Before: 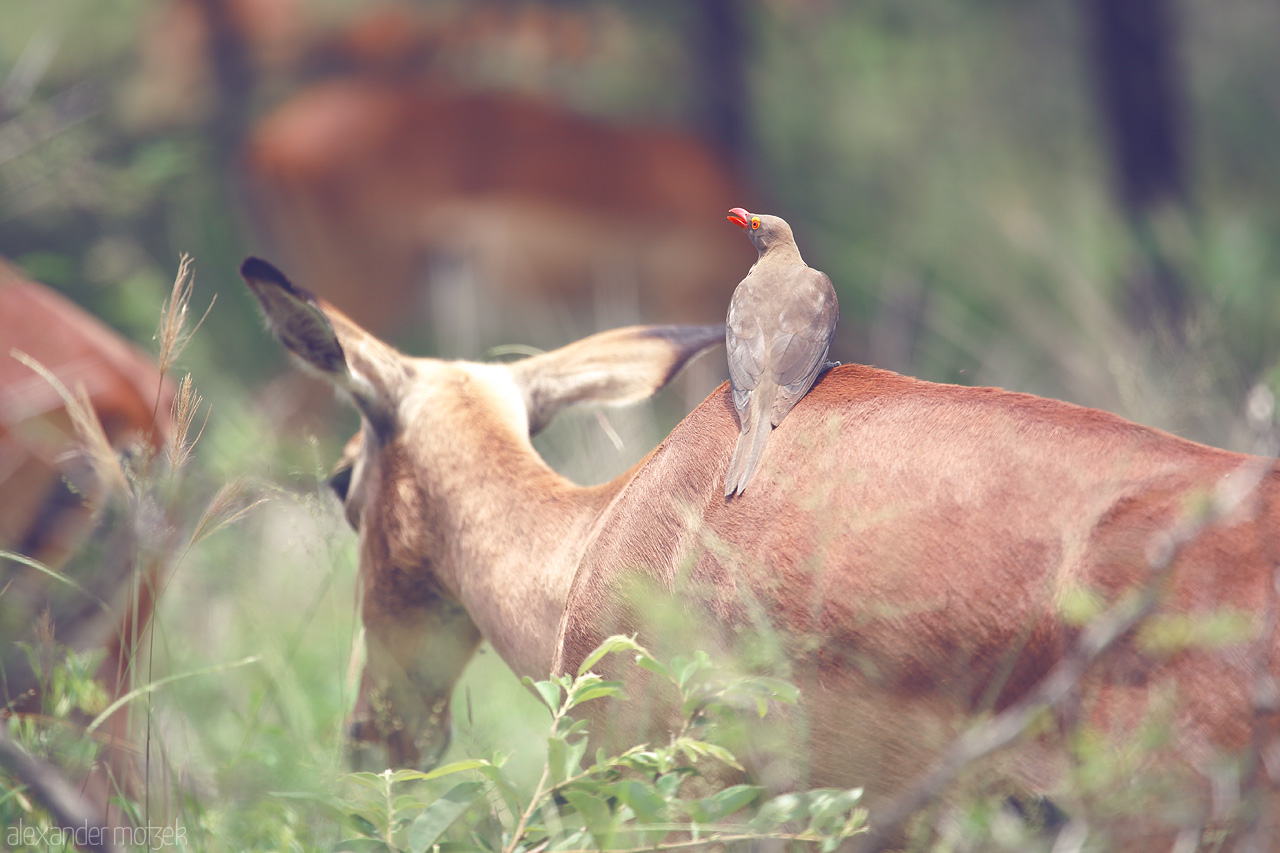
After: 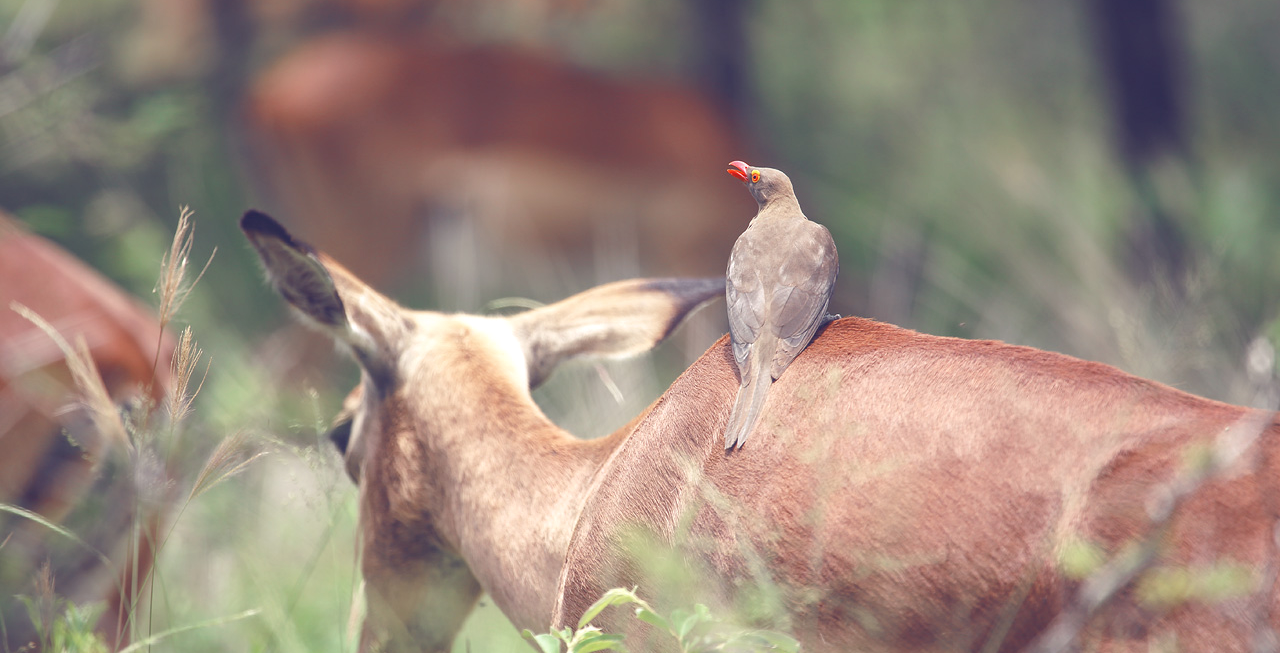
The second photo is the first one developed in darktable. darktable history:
crop: top 5.568%, bottom 17.795%
color correction: highlights b* 0.044, saturation 0.975
local contrast: detail 113%
